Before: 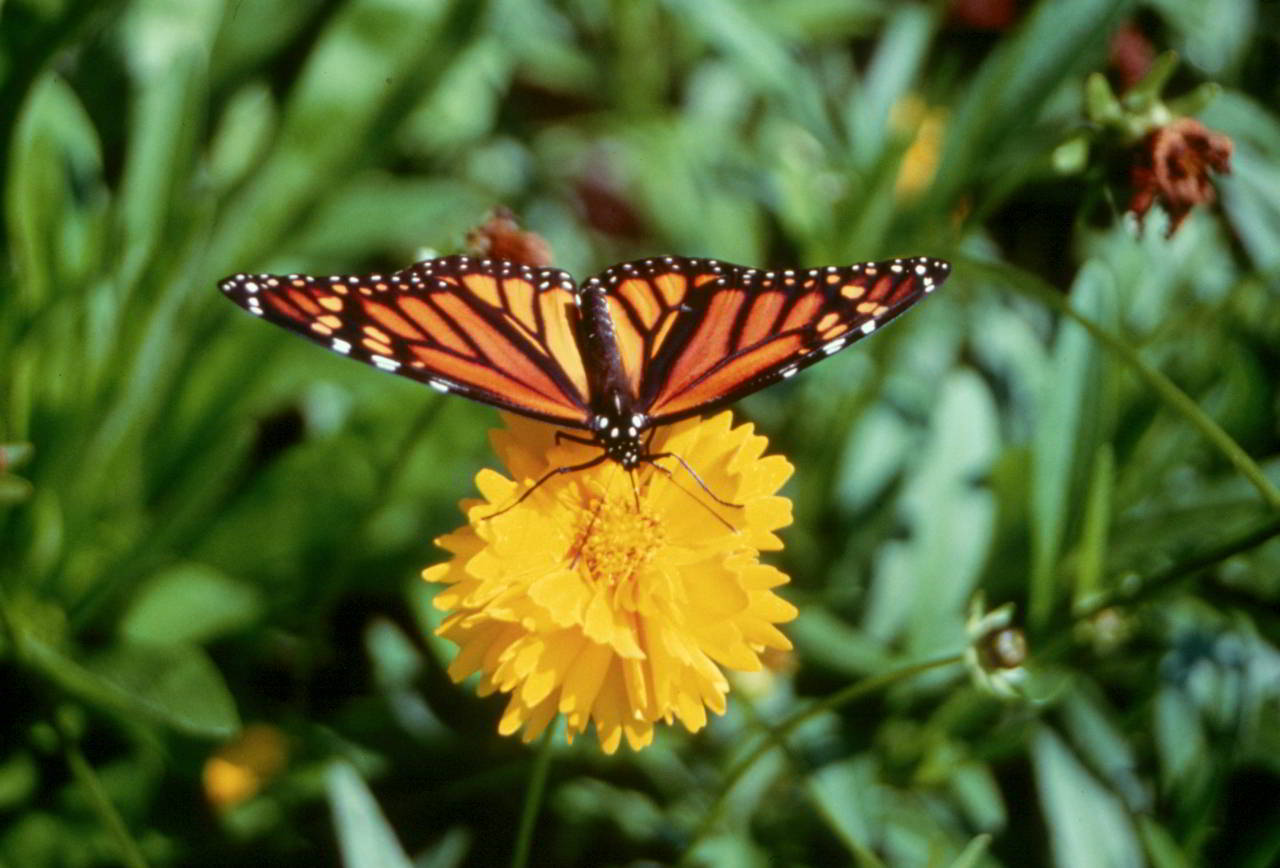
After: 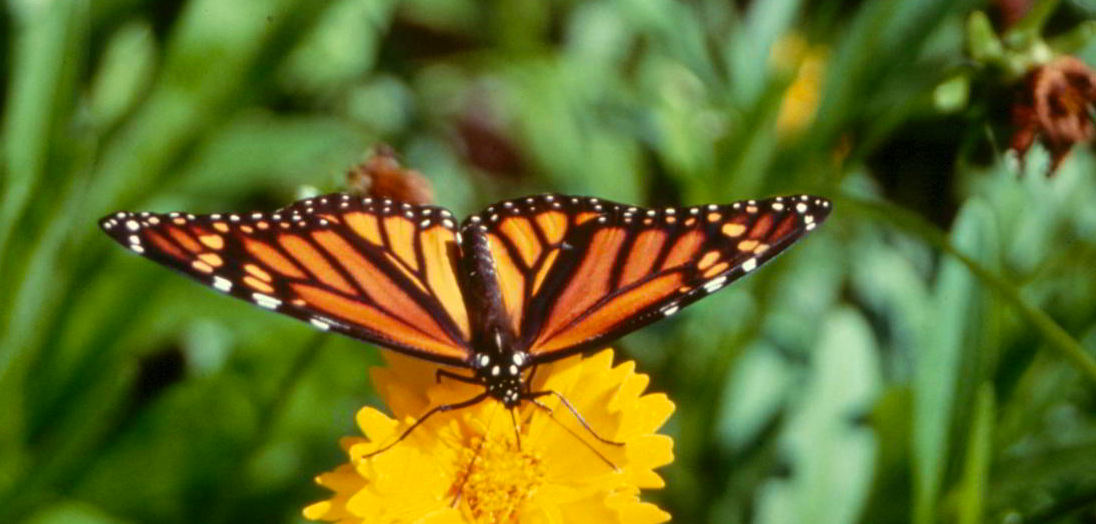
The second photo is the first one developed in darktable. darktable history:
crop and rotate: left 9.345%, top 7.22%, right 4.982%, bottom 32.331%
color balance: output saturation 110%
white balance: red 1.029, blue 0.92
color zones: curves: ch1 [(0, 0.469) (0.01, 0.469) (0.12, 0.446) (0.248, 0.469) (0.5, 0.5) (0.748, 0.5) (0.99, 0.469) (1, 0.469)]
